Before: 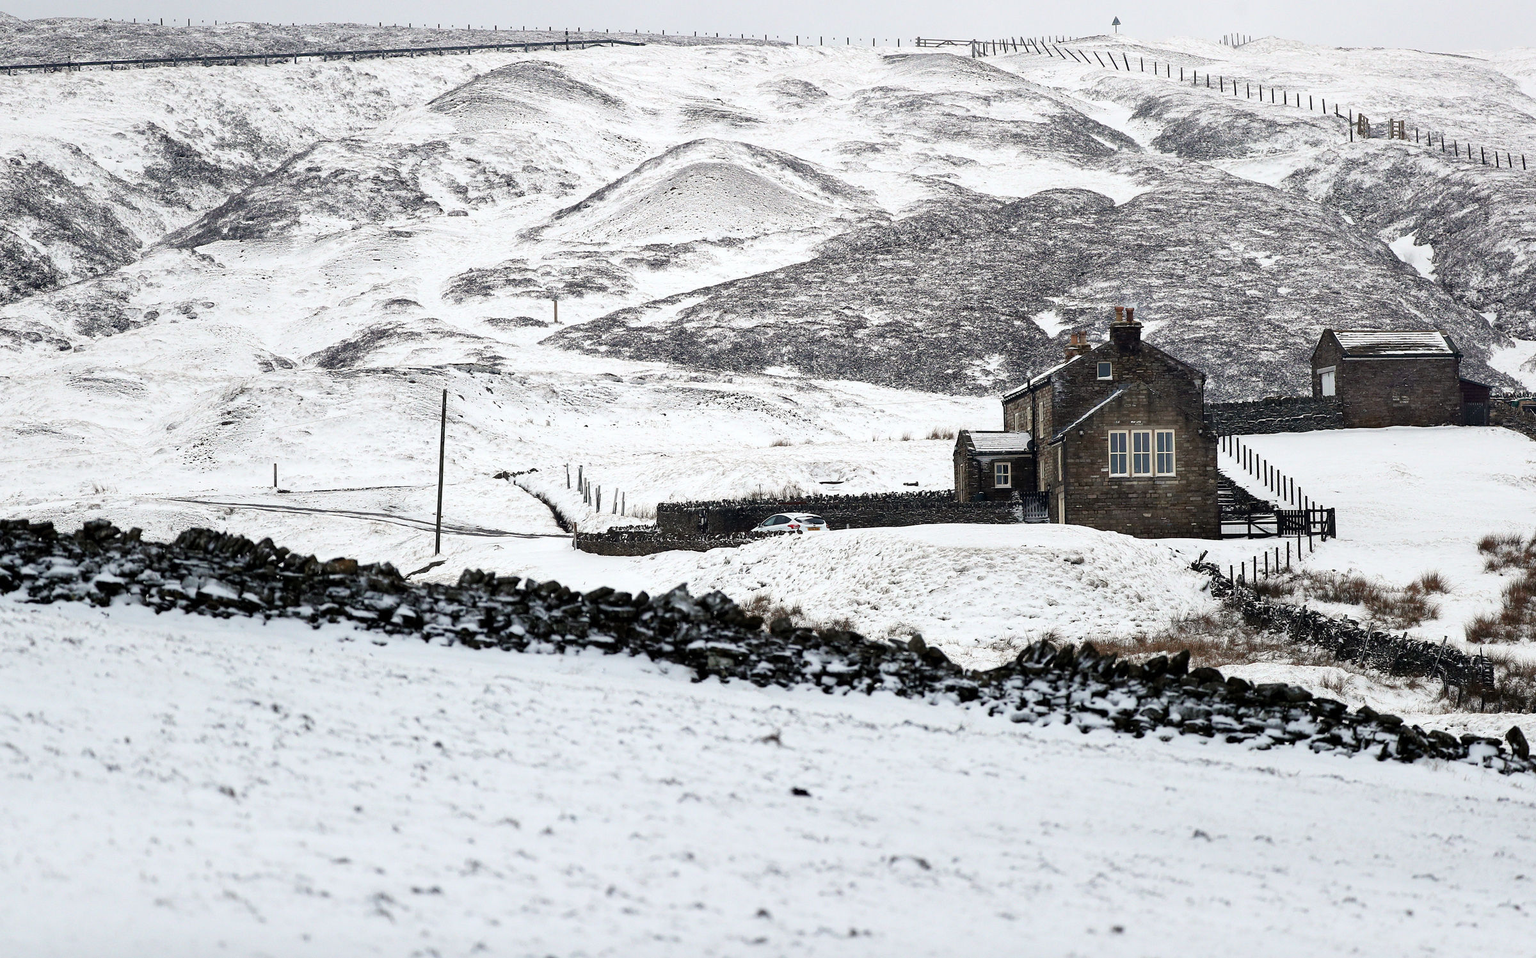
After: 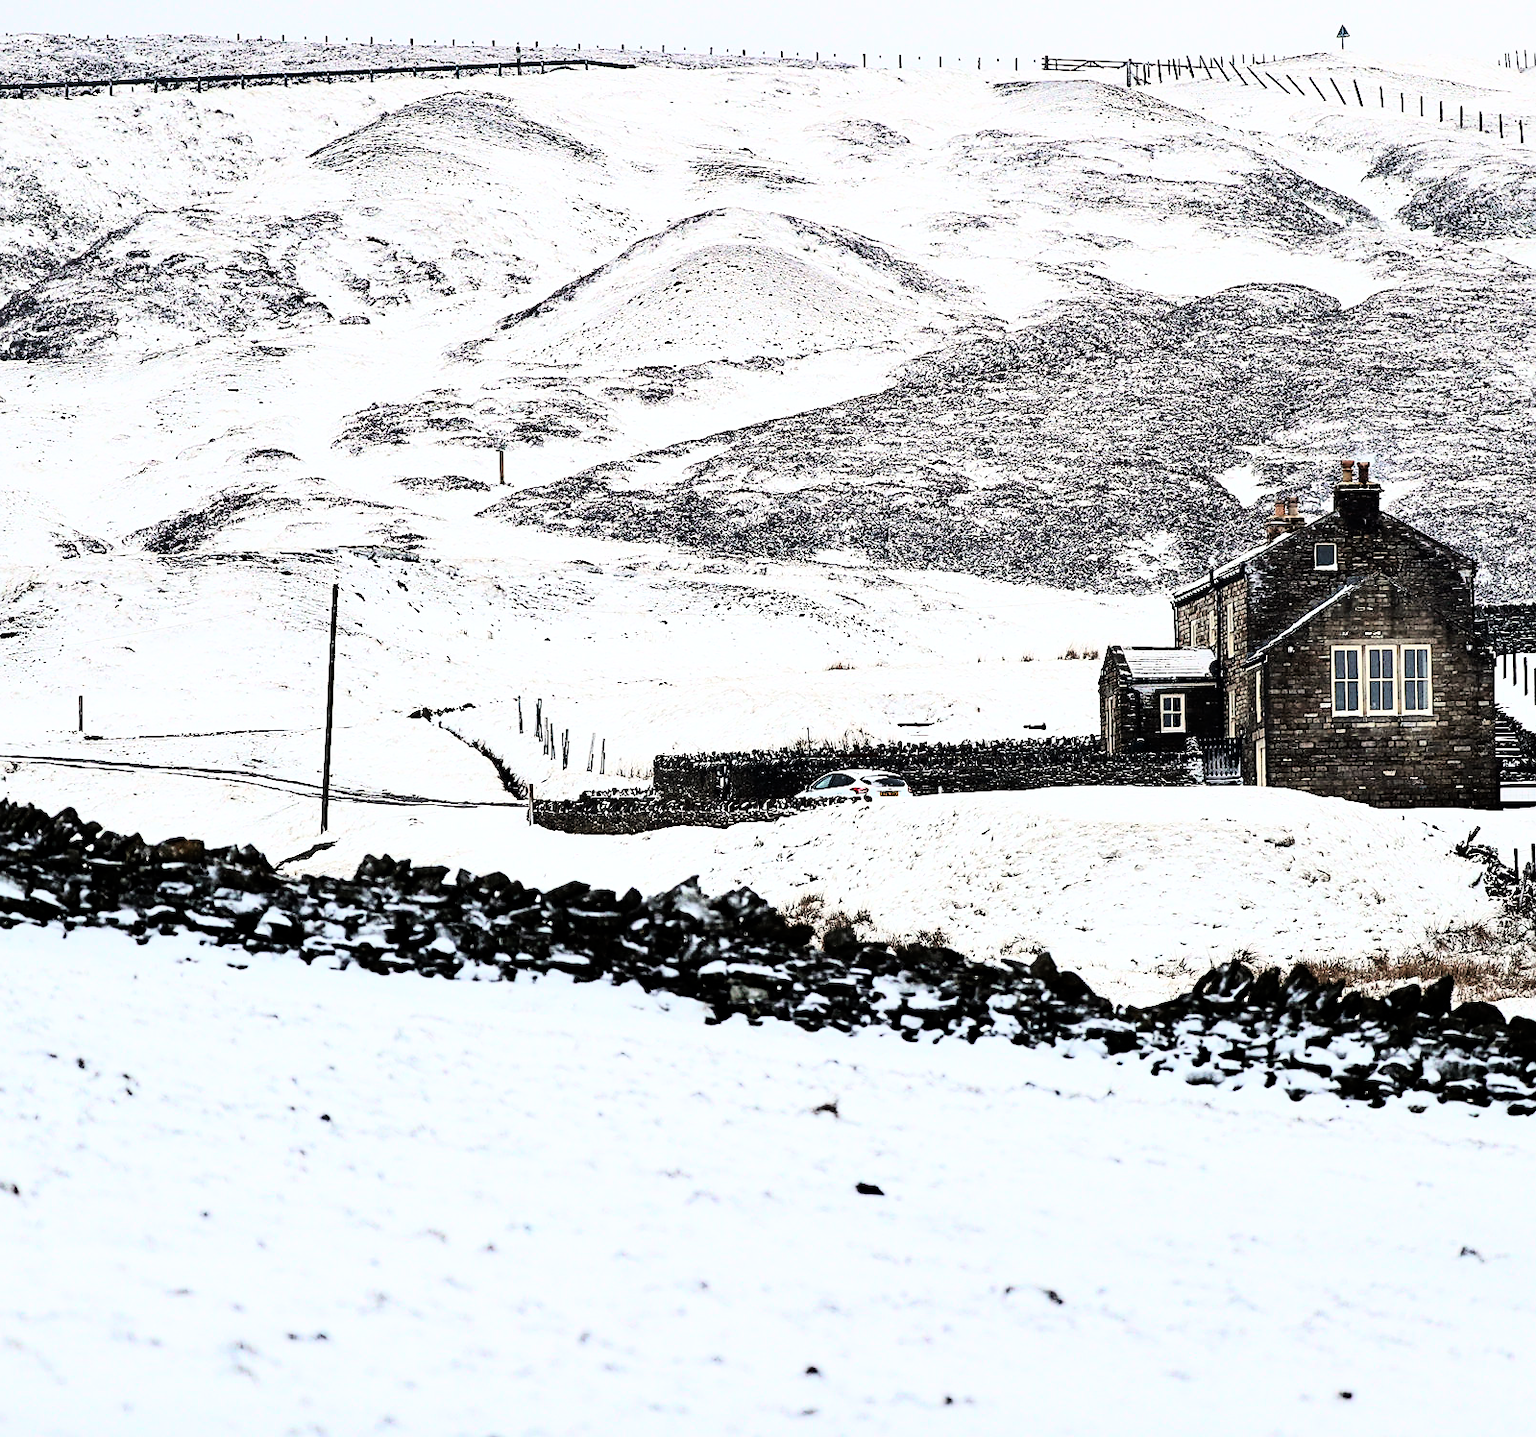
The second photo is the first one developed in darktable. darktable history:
crop and rotate: left 14.436%, right 18.898%
shadows and highlights: low approximation 0.01, soften with gaussian
sharpen: on, module defaults
rgb curve: curves: ch0 [(0, 0) (0.21, 0.15) (0.24, 0.21) (0.5, 0.75) (0.75, 0.96) (0.89, 0.99) (1, 1)]; ch1 [(0, 0.02) (0.21, 0.13) (0.25, 0.2) (0.5, 0.67) (0.75, 0.9) (0.89, 0.97) (1, 1)]; ch2 [(0, 0.02) (0.21, 0.13) (0.25, 0.2) (0.5, 0.67) (0.75, 0.9) (0.89, 0.97) (1, 1)], compensate middle gray true
